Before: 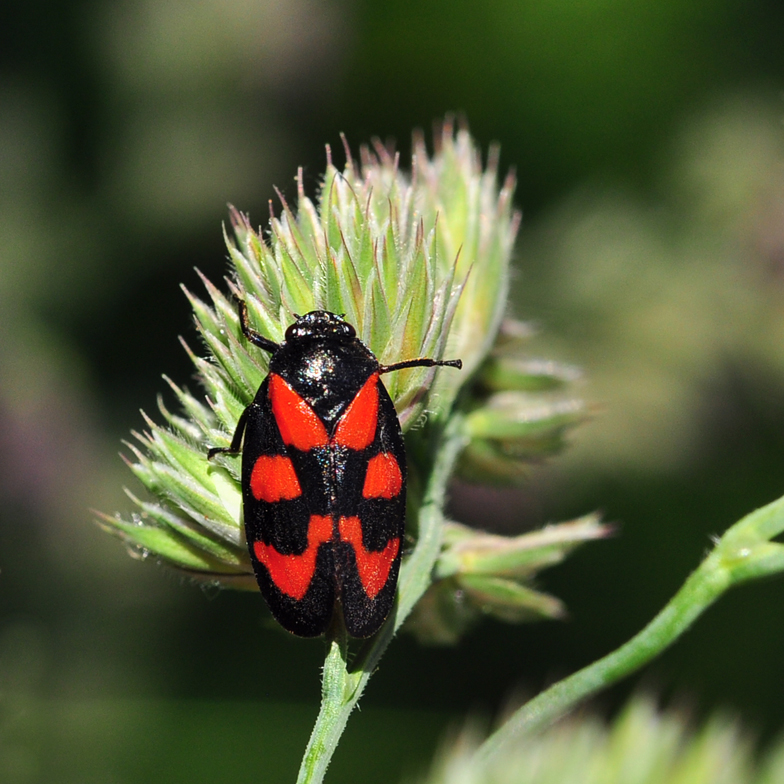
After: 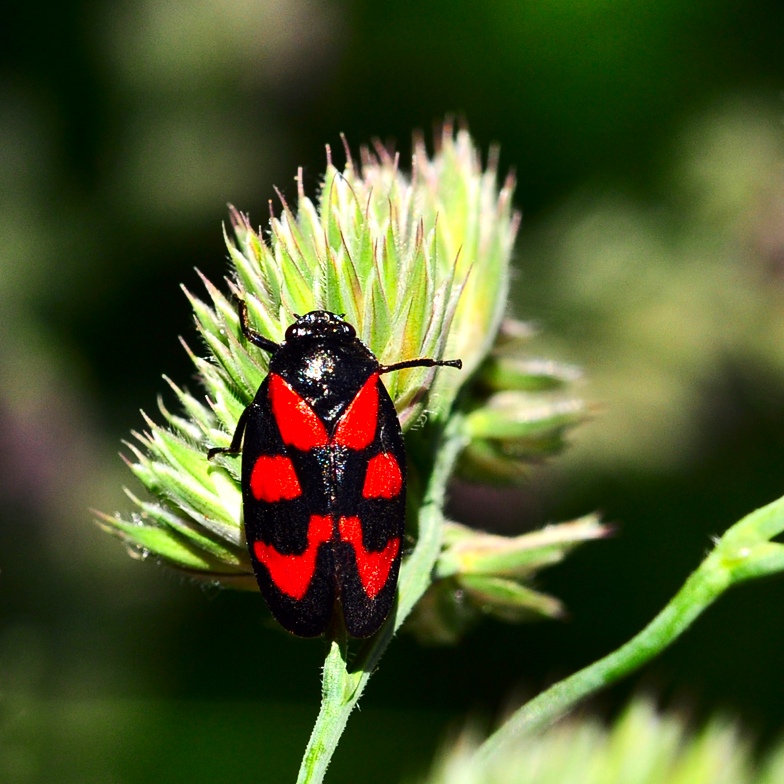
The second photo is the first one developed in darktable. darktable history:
contrast brightness saturation: contrast 0.186, brightness -0.1, saturation 0.209
exposure: exposure 0.44 EV, compensate highlight preservation false
